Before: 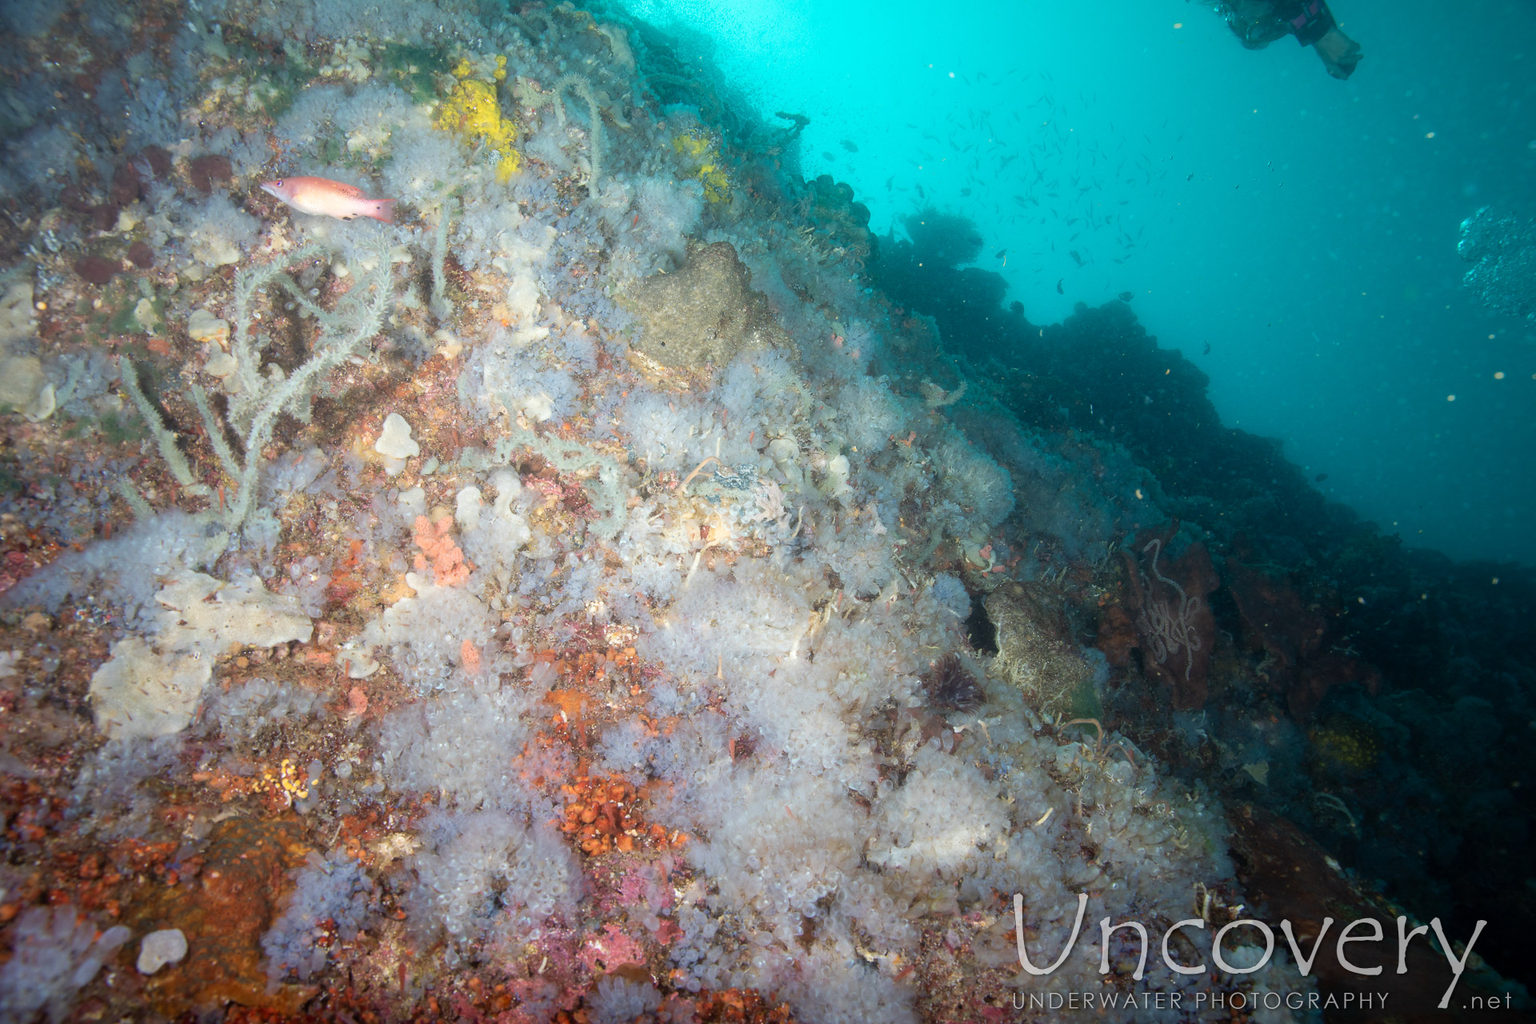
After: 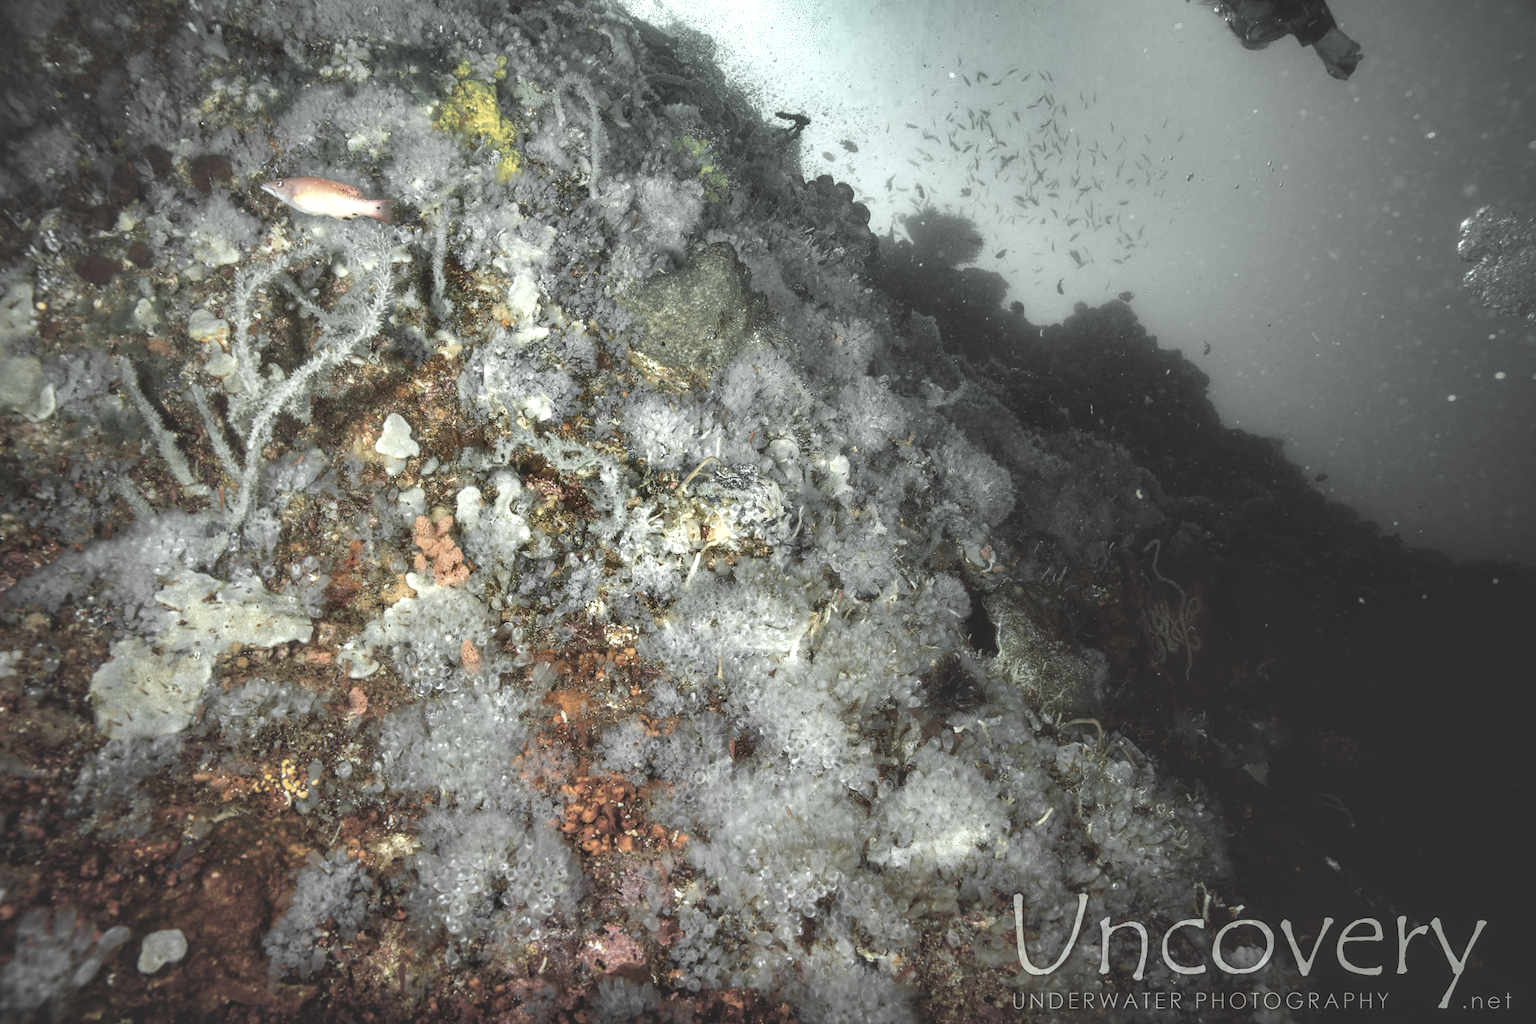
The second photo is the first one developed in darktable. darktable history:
basic adjustments: black level correction 0.012, exposure 0.29 EV, middle gray 17.31%, brightness -0.01, saturation 0.33, vibrance -0.21
local contrast: highlights 61%, detail 143%, midtone range 0.428
color zones: curves: ch0 [(0, 0.613) (0.01, 0.613) (0.245, 0.448) (0.498, 0.529) (0.642, 0.665) (0.879, 0.777) (0.99, 0.613)]; ch1 [(0, 0.035) (0.121, 0.189) (0.259, 0.197) (0.415, 0.061) (0.589, 0.022) (0.732, 0.022) (0.857, 0.026) (0.991, 0.053)]
rgb curve: curves: ch0 [(0, 0.186) (0.314, 0.284) (0.775, 0.708) (1, 1)], compensate middle gray true, preserve colors none
shadows and highlights: shadows 20.91, highlights -82.73, soften with gaussian
white balance: red 1.011, blue 0.982
color balance: lift [1, 1.015, 0.987, 0.985], gamma [1, 0.959, 1.042, 0.958], gain [0.927, 0.938, 1.072, 0.928], contrast 1.5%
